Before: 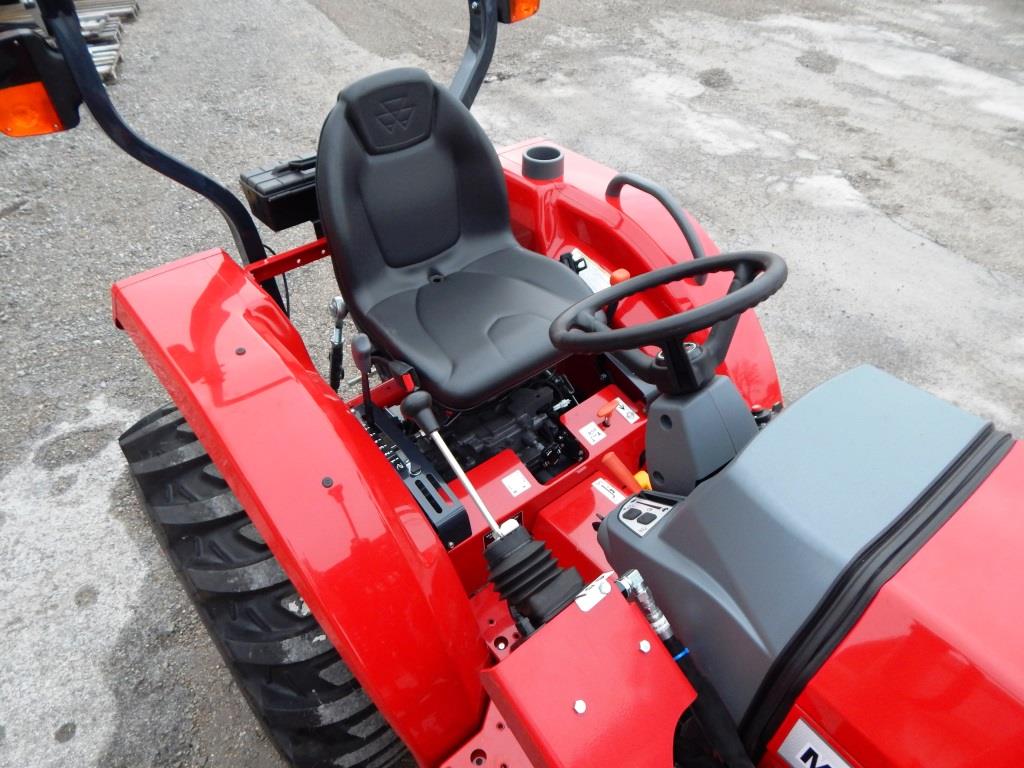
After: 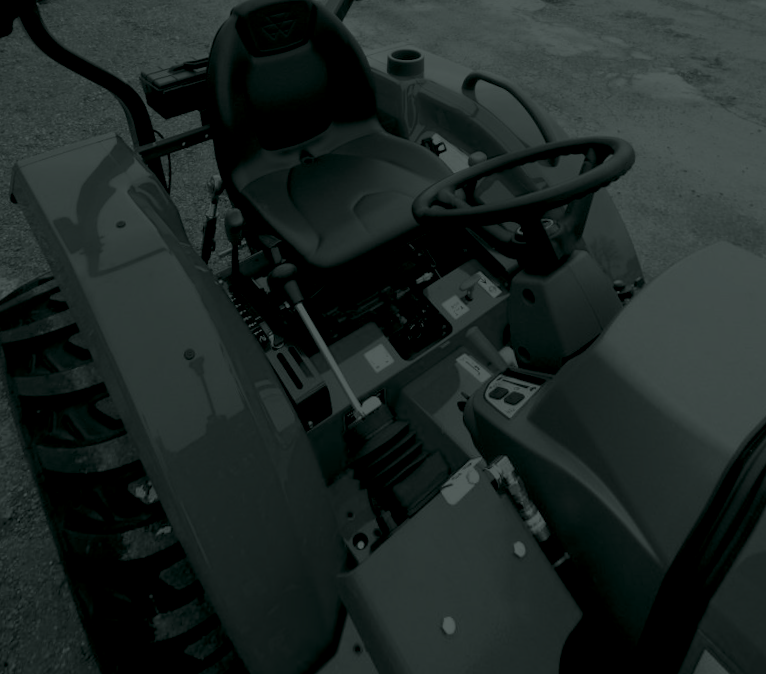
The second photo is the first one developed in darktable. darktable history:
white balance: red 0.925, blue 1.046
crop: left 3.305%, top 6.436%, right 6.389%, bottom 3.258%
colorize: hue 90°, saturation 19%, lightness 1.59%, version 1
rotate and perspective: rotation 0.72°, lens shift (vertical) -0.352, lens shift (horizontal) -0.051, crop left 0.152, crop right 0.859, crop top 0.019, crop bottom 0.964
